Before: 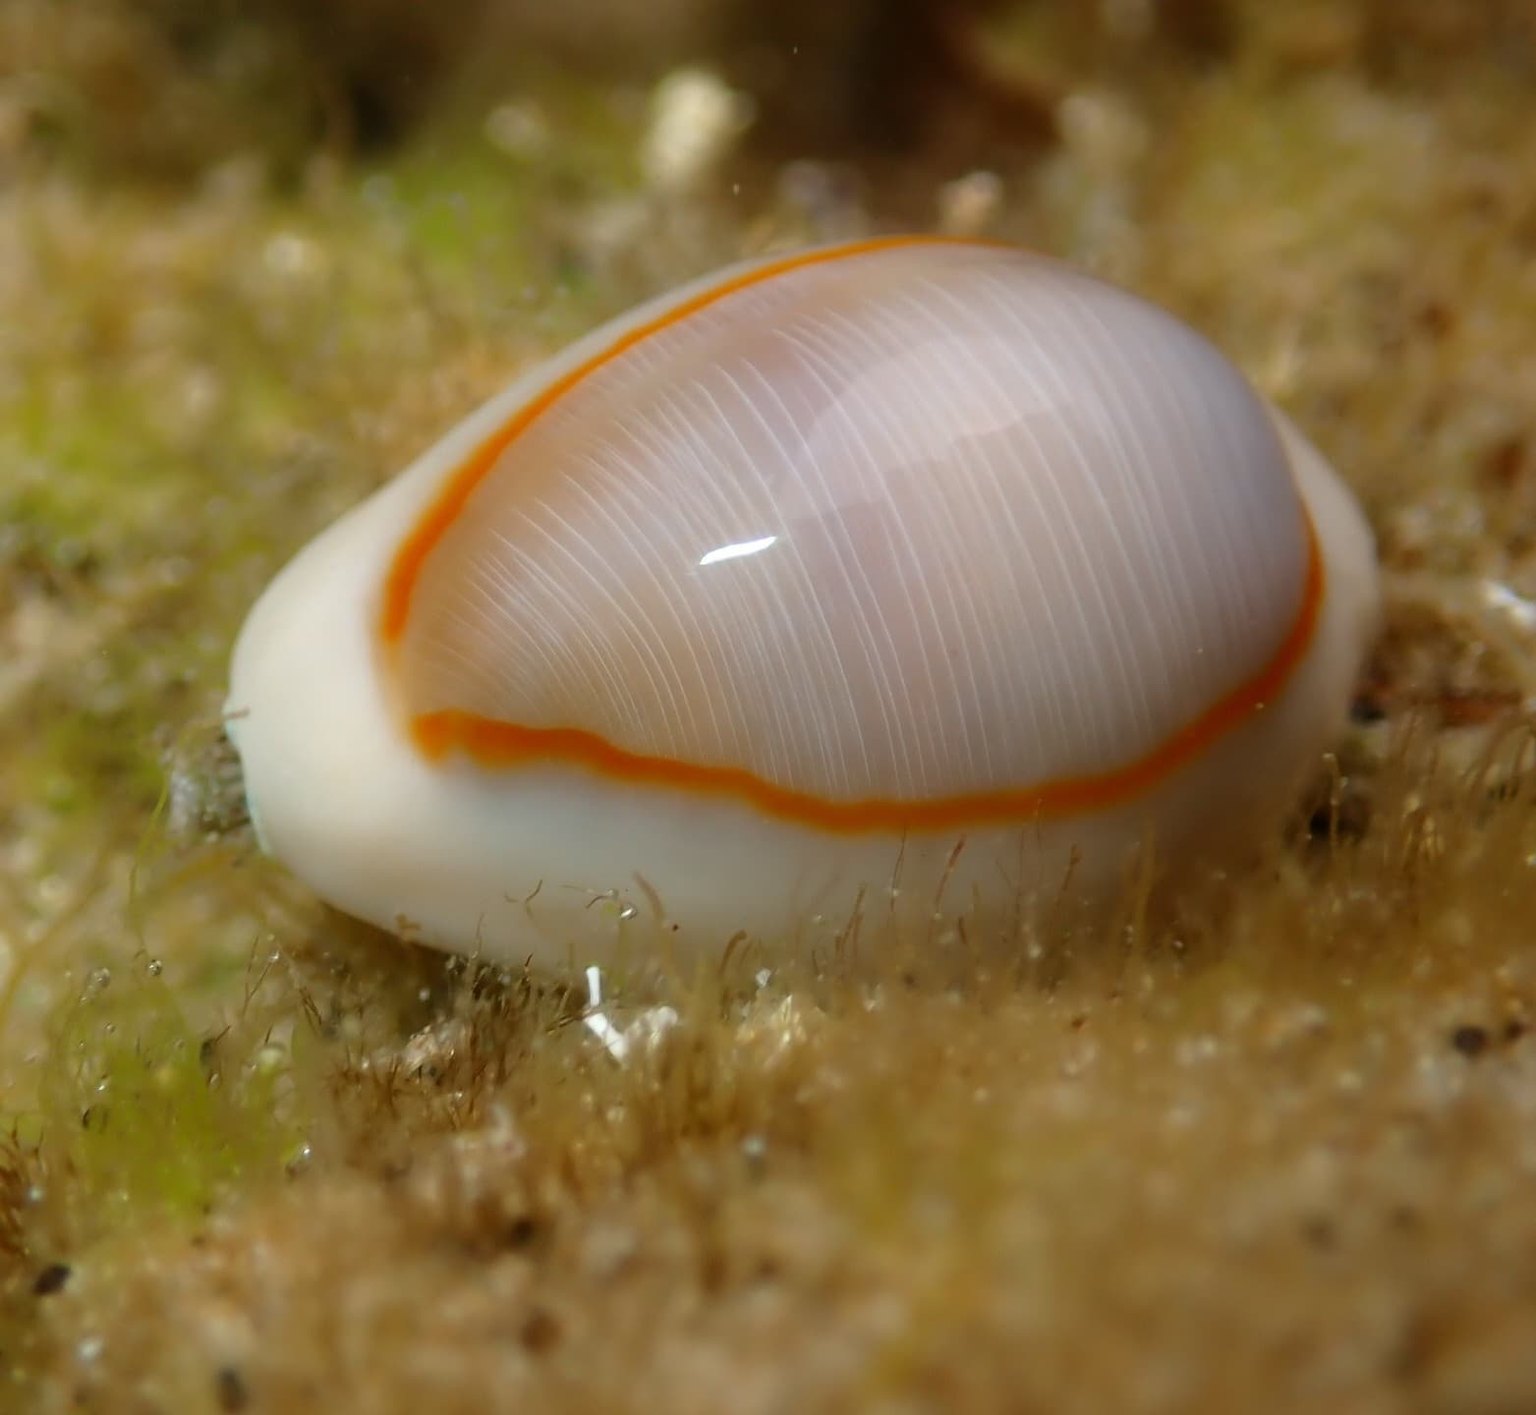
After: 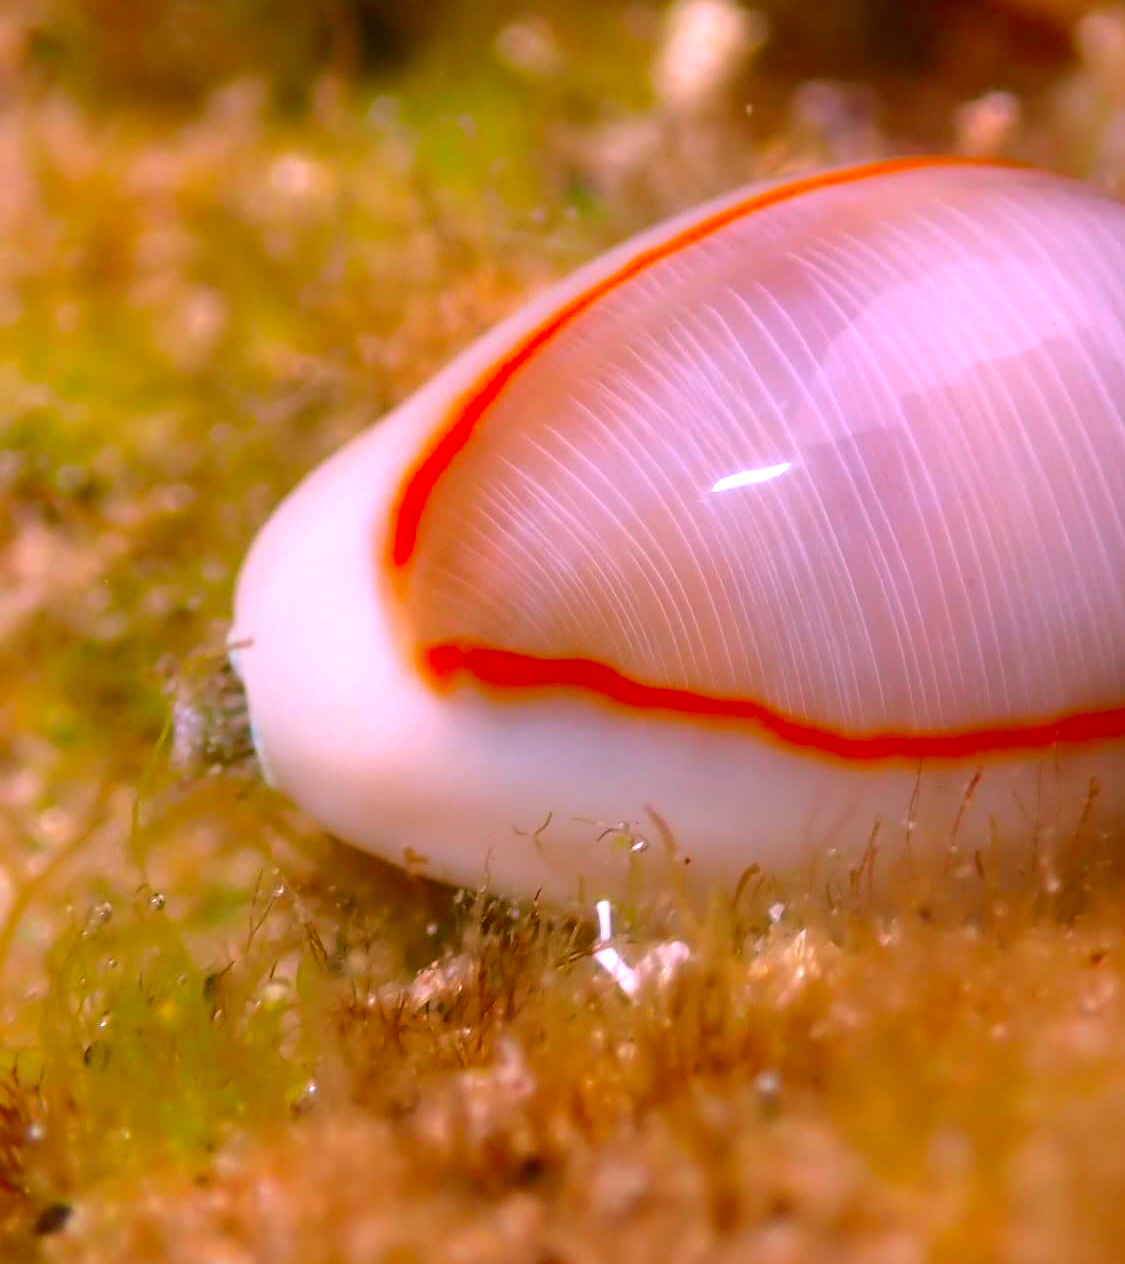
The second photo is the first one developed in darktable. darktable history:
exposure: black level correction 0.001, exposure 0.5 EV, compensate exposure bias true, compensate highlight preservation false
crop: top 5.803%, right 27.864%, bottom 5.804%
color correction: highlights a* 19.5, highlights b* -11.53, saturation 1.69
white balance: red 0.98, blue 1.034
shadows and highlights: soften with gaussian
